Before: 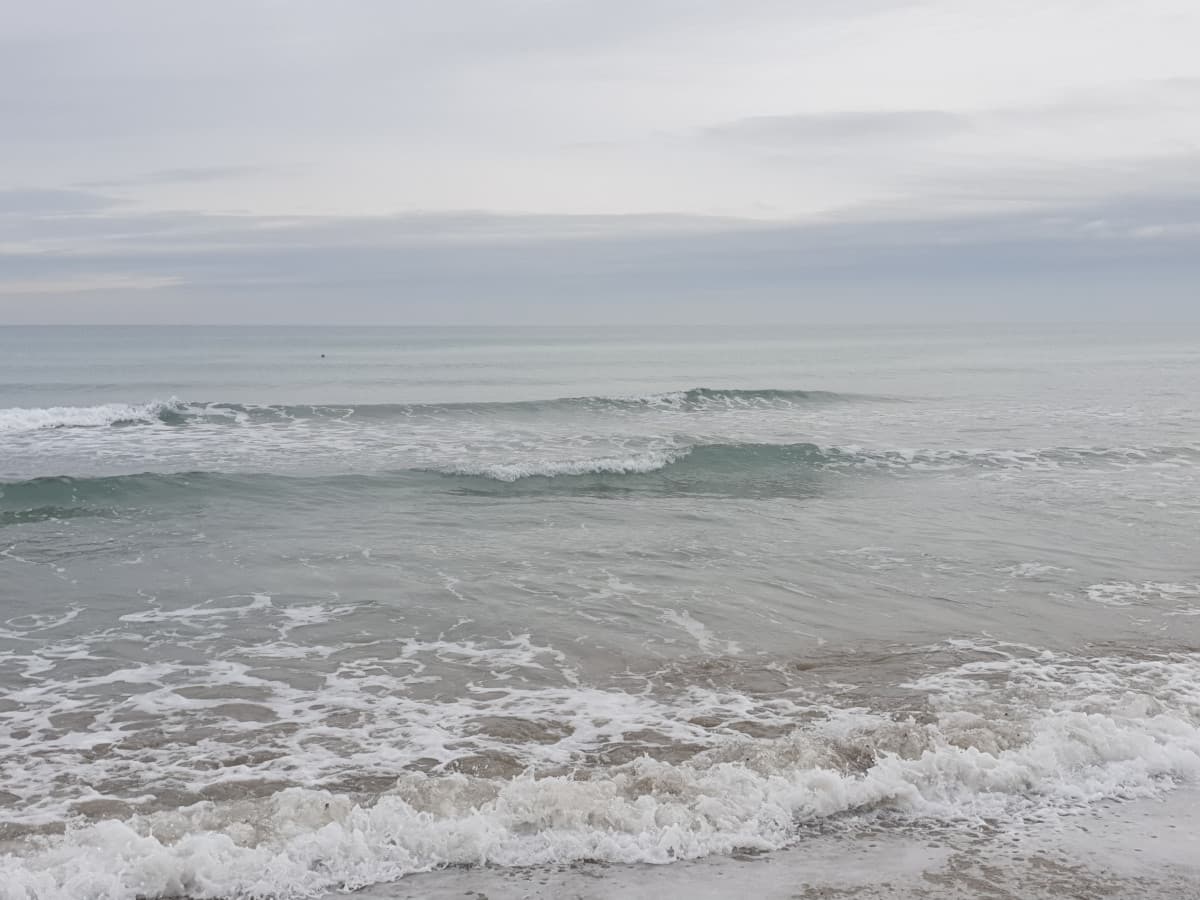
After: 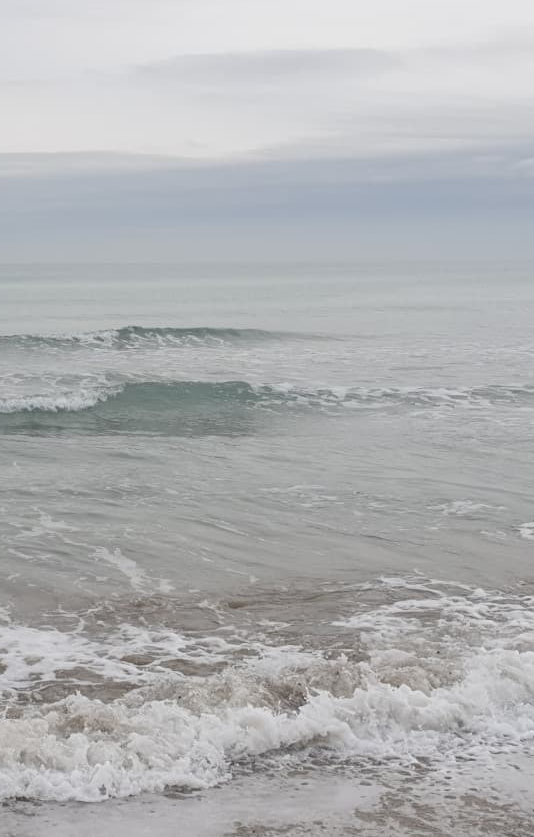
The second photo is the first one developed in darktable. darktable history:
crop: left 47.365%, top 6.963%, right 8.054%
